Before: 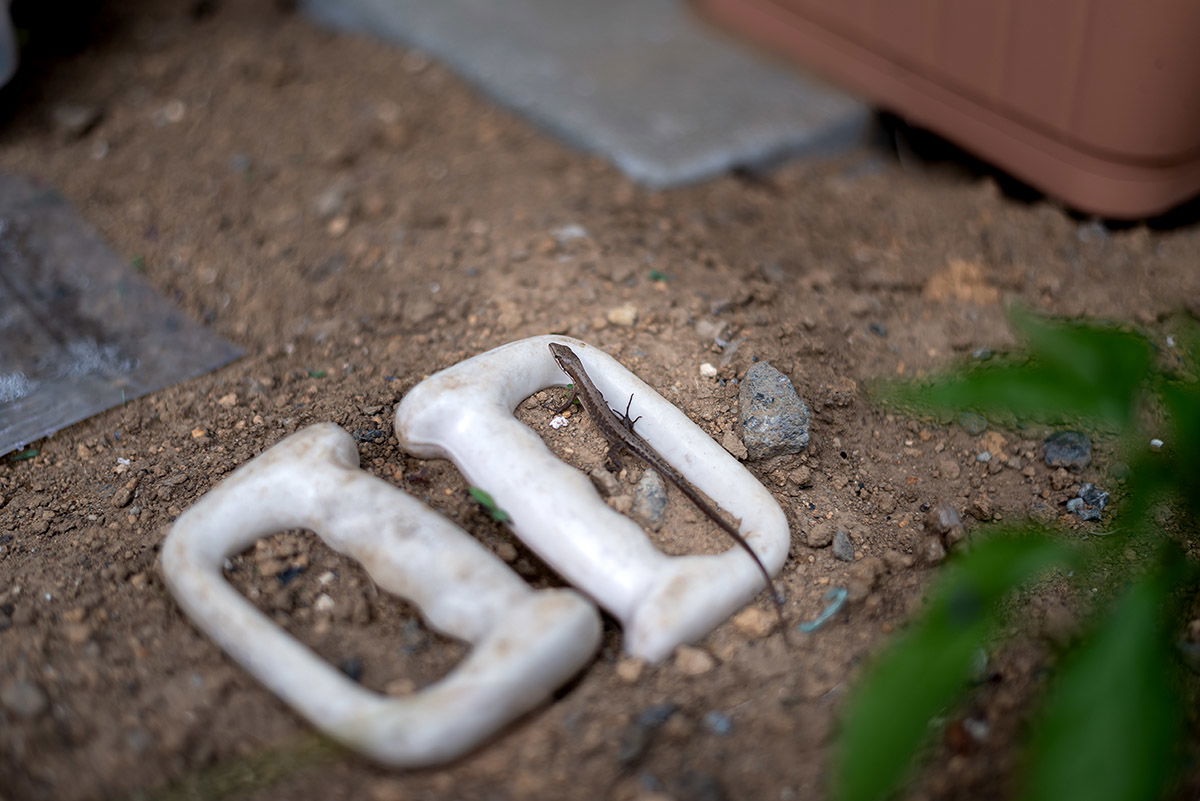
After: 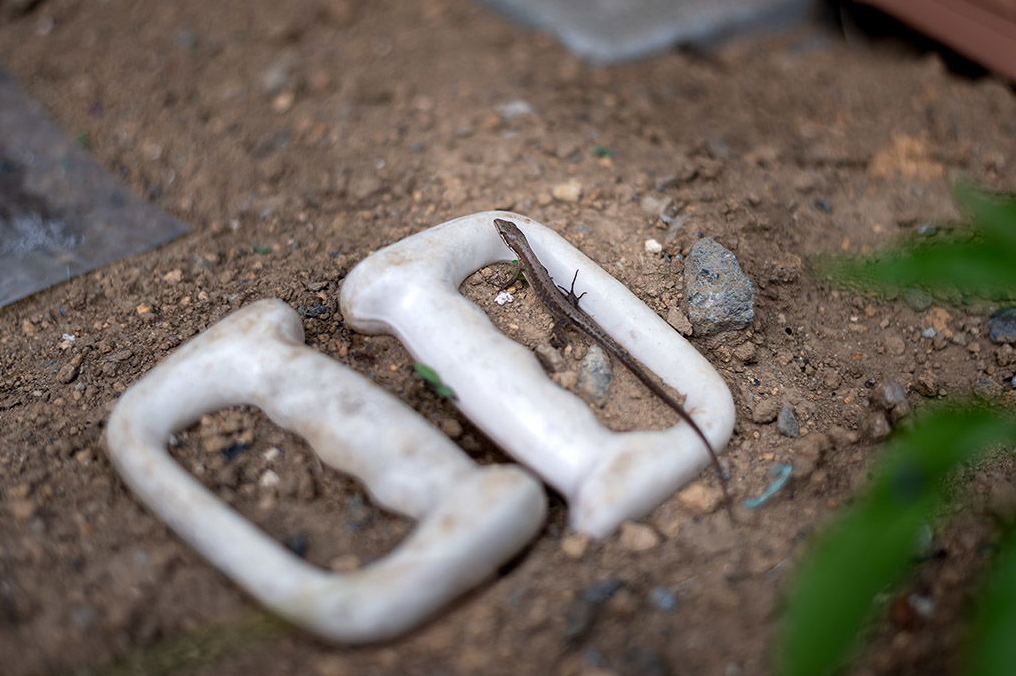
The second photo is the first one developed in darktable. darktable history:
crop and rotate: left 4.592%, top 15.53%, right 10.689%
